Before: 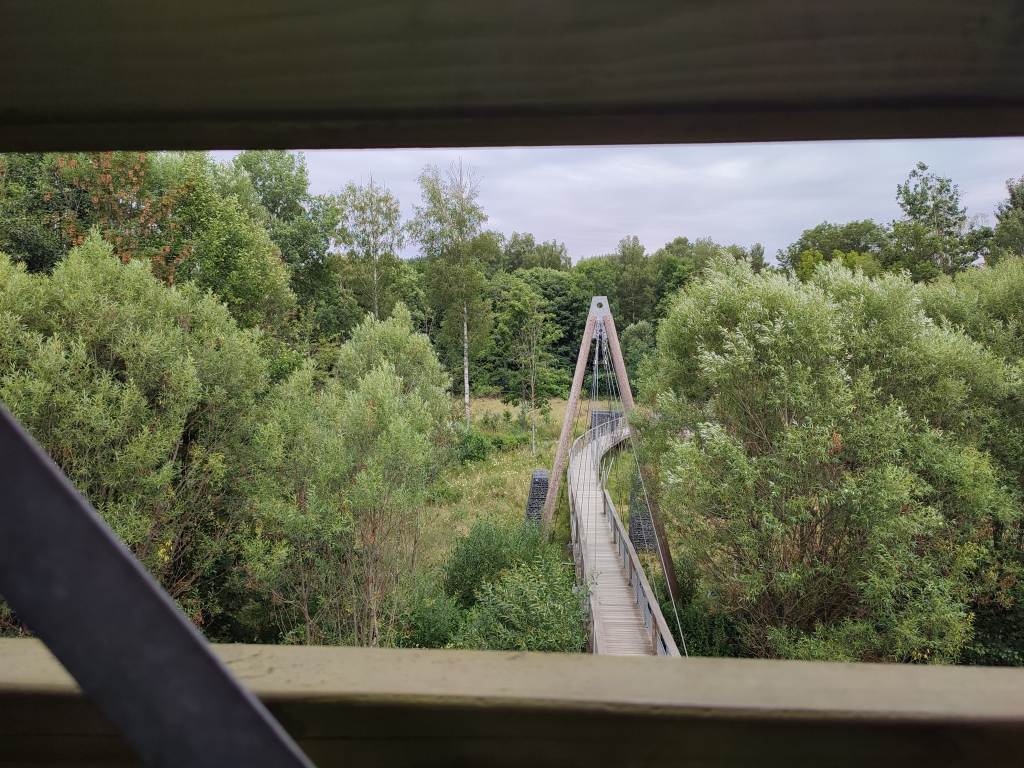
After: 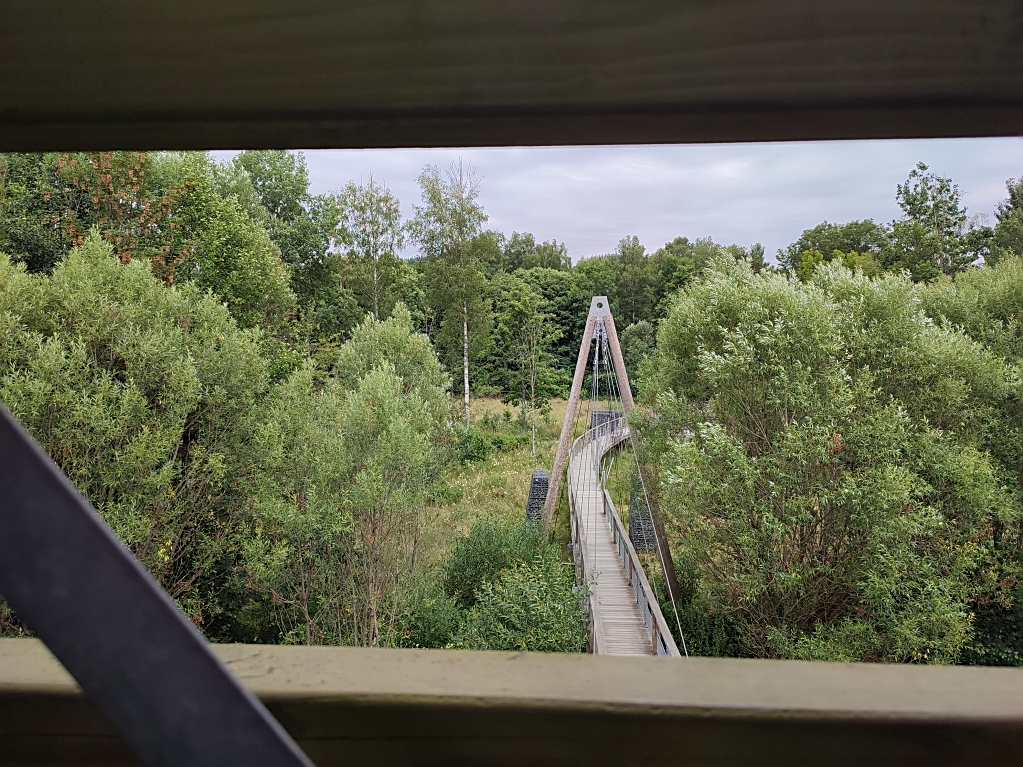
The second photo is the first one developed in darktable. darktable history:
exposure: compensate highlight preservation false
sharpen: on, module defaults
crop: left 0.044%
